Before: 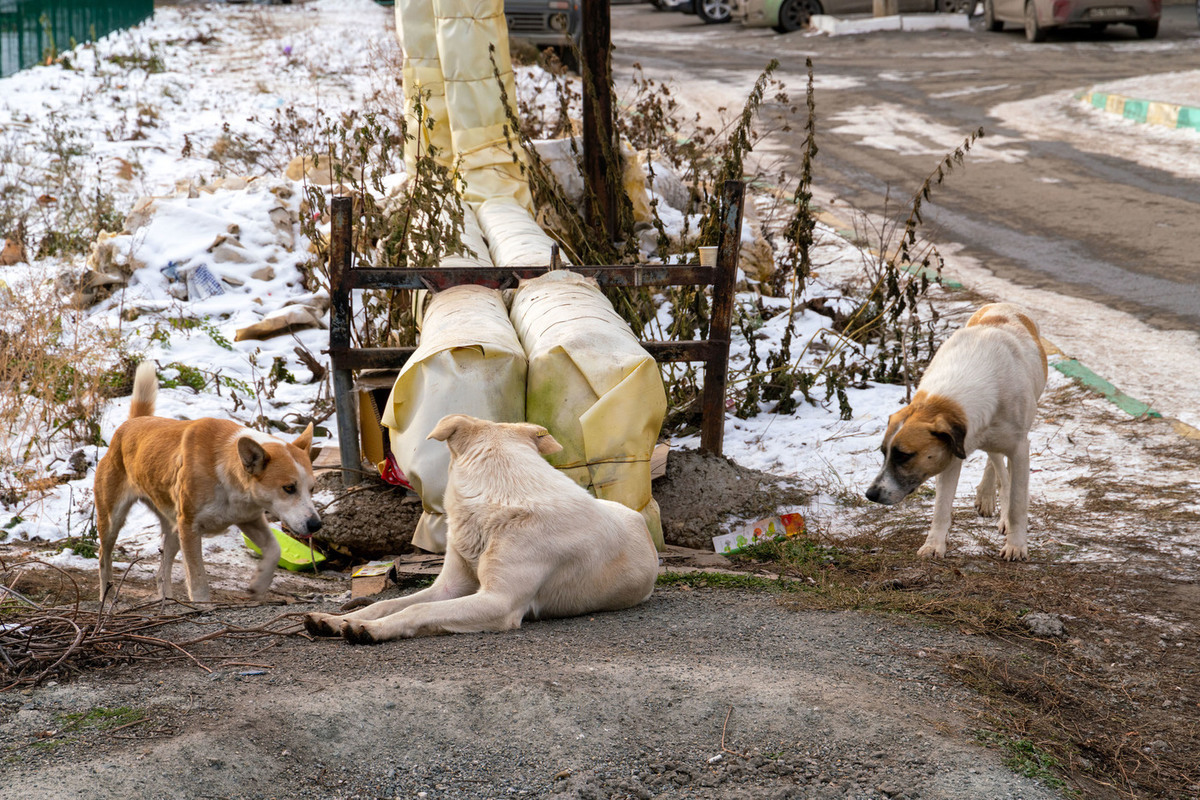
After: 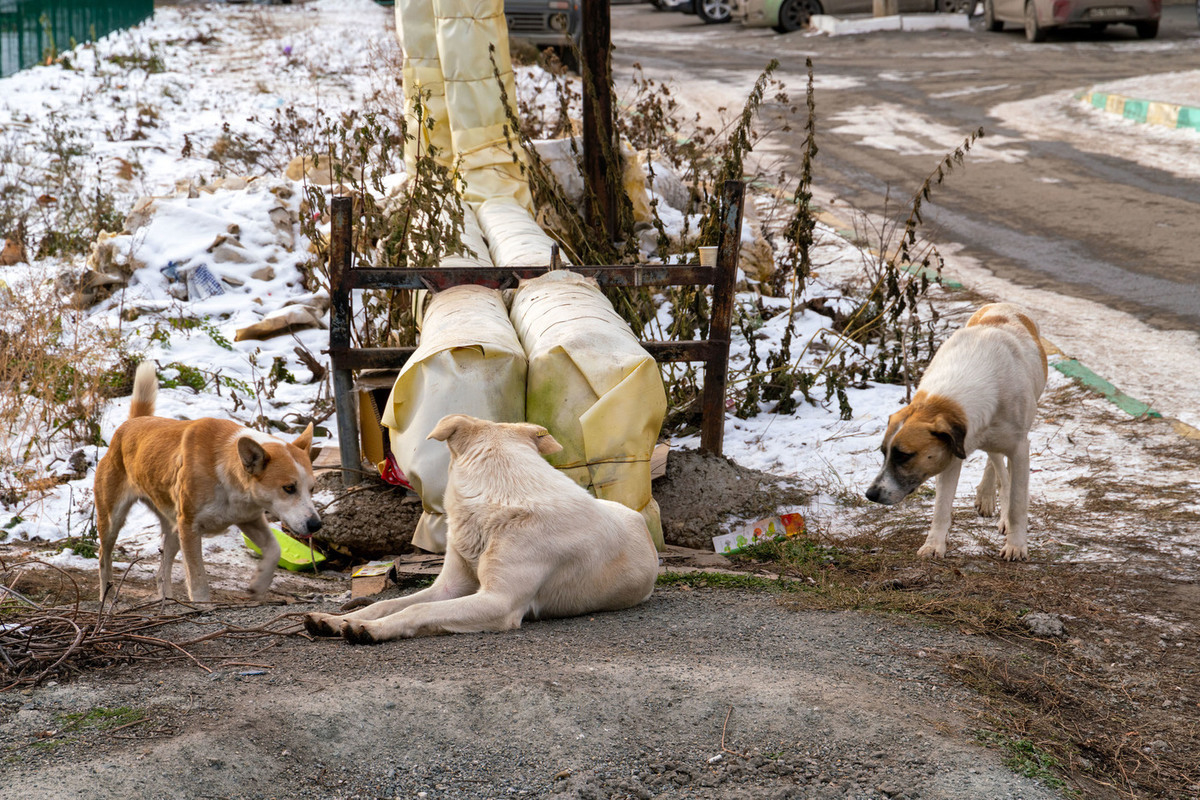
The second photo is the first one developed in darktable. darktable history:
shadows and highlights: shadows 60.93, soften with gaussian
